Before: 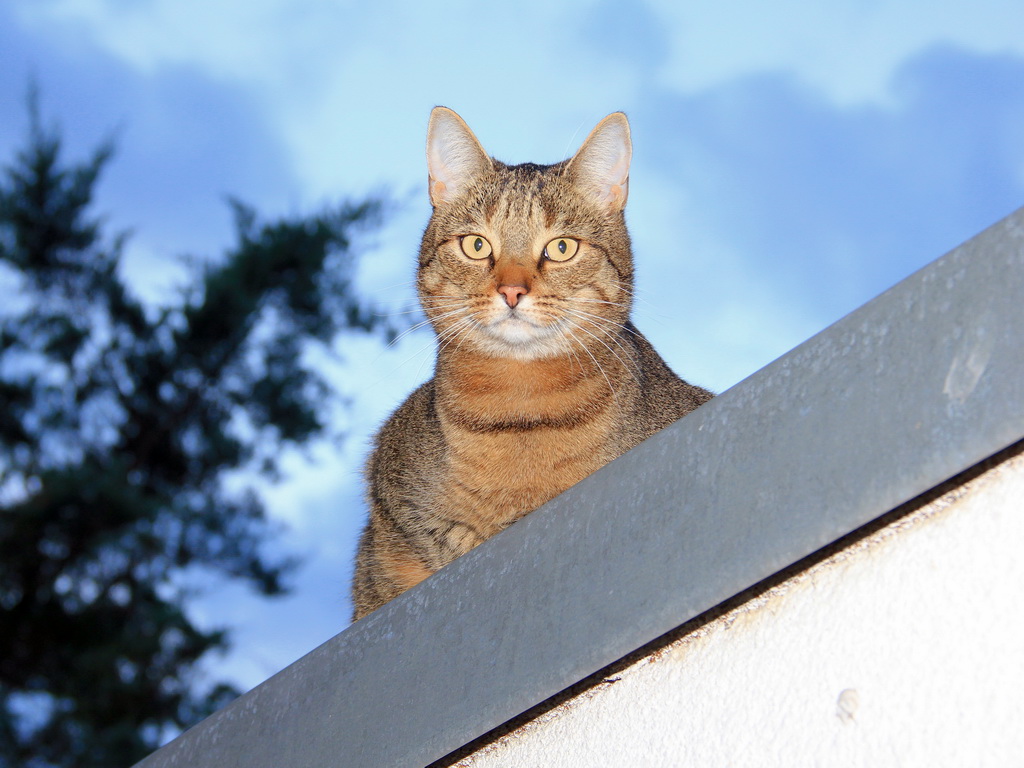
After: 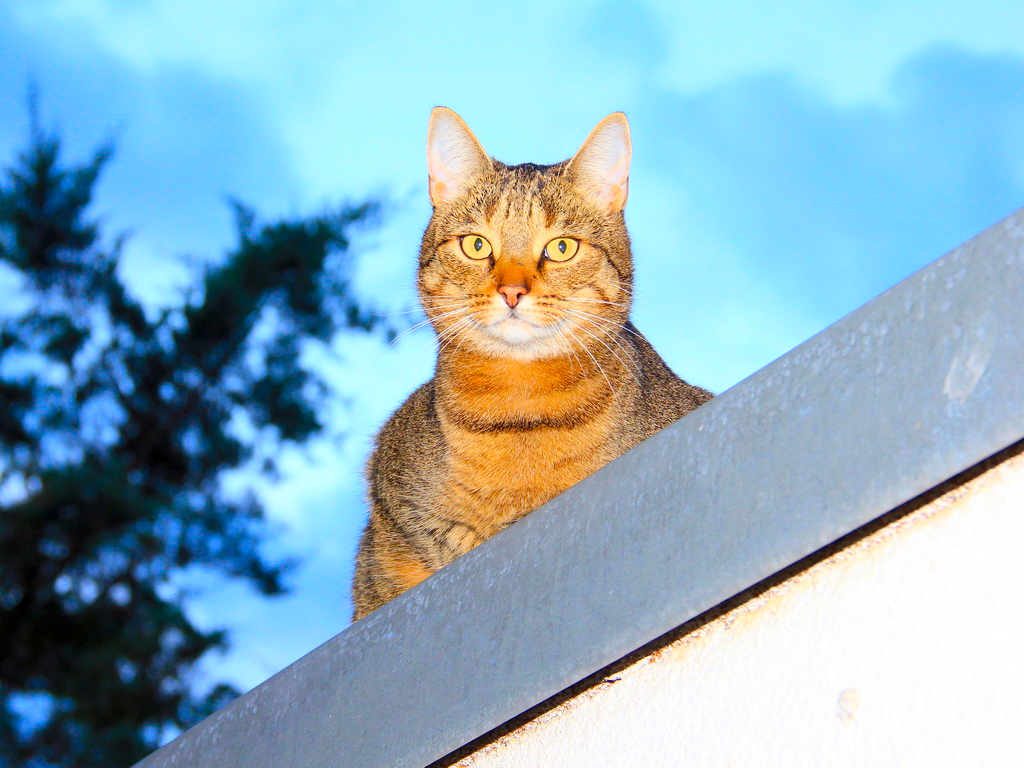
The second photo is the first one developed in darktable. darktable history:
color balance rgb: perceptual saturation grading › global saturation 30.324%, global vibrance 20%
contrast brightness saturation: contrast 0.197, brightness 0.165, saturation 0.23
